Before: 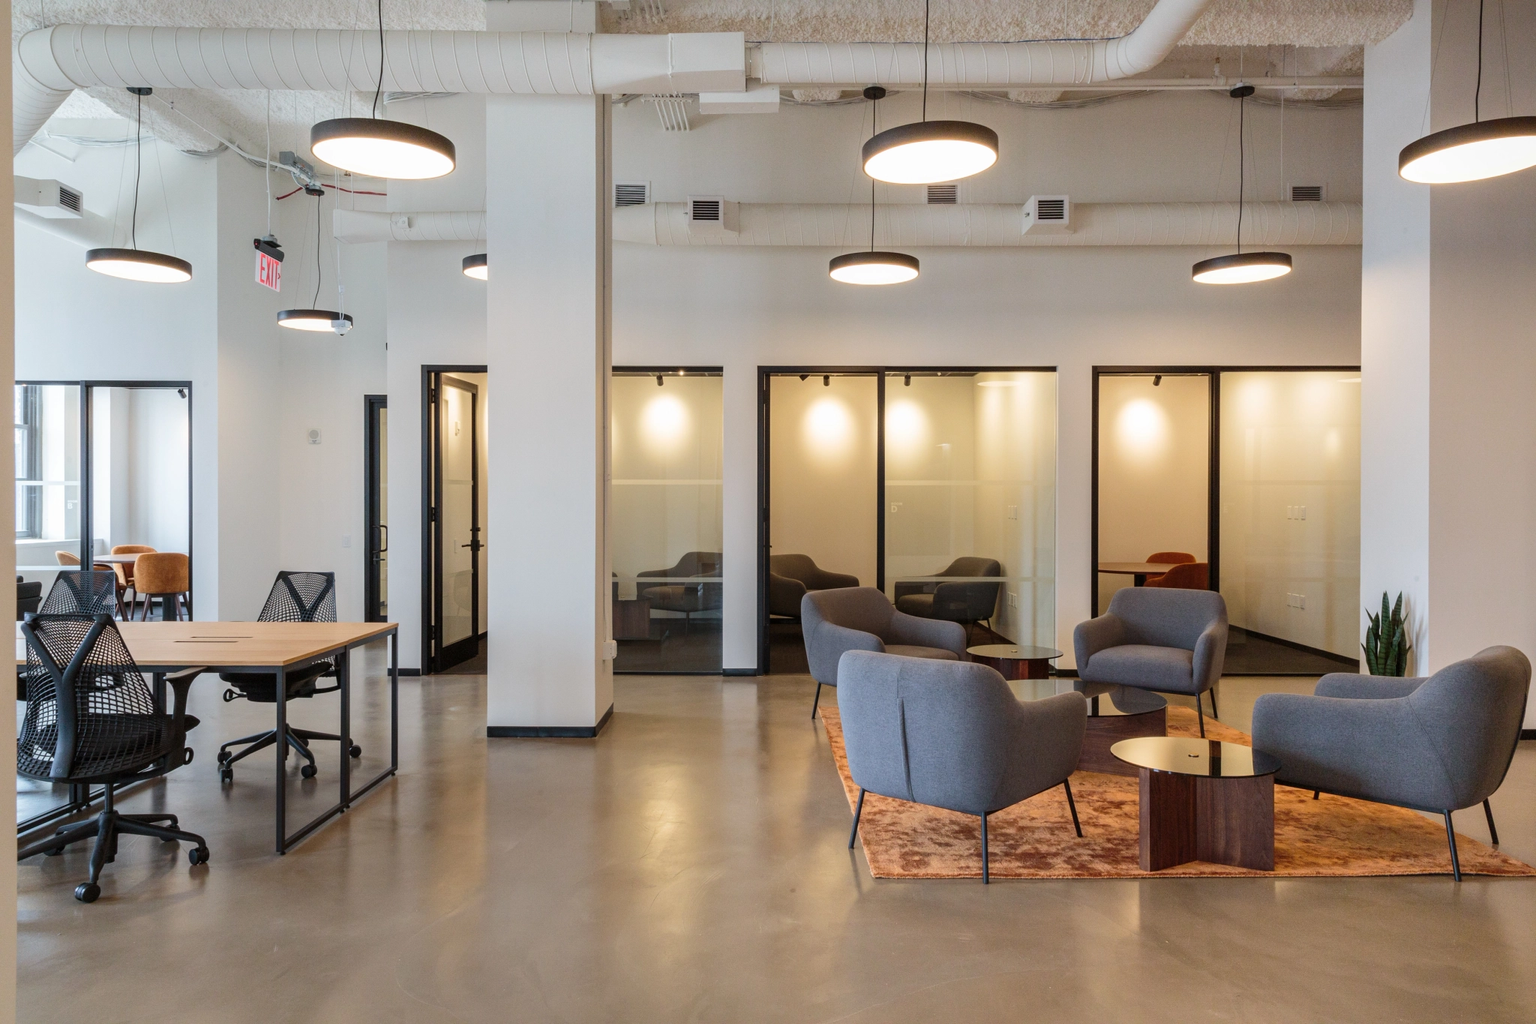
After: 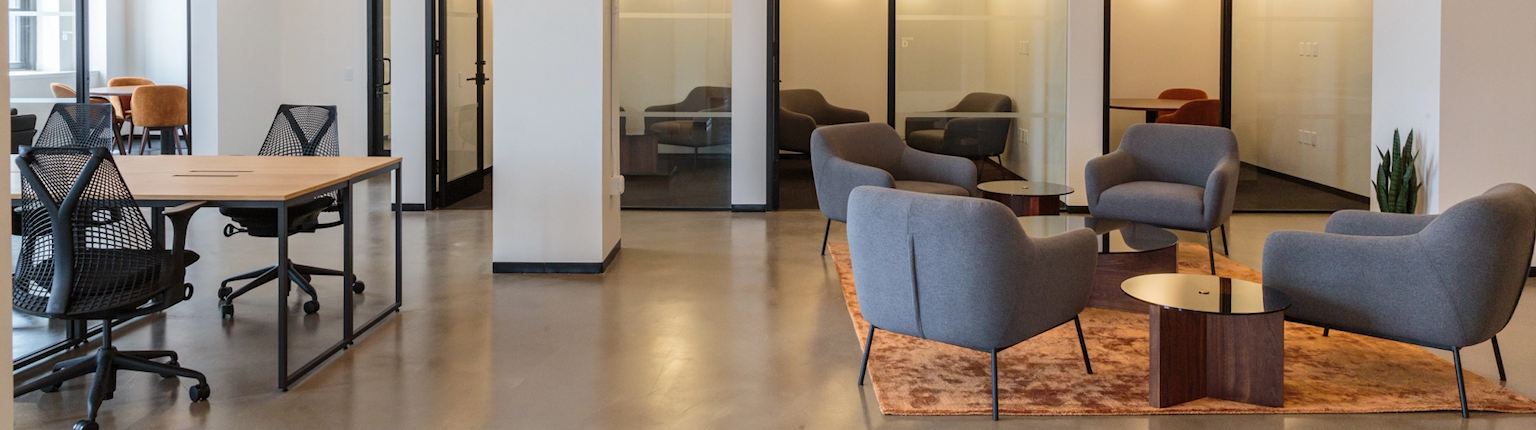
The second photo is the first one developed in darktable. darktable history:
rotate and perspective: rotation 0.174°, lens shift (vertical) 0.013, lens shift (horizontal) 0.019, shear 0.001, automatic cropping original format, crop left 0.007, crop right 0.991, crop top 0.016, crop bottom 0.997
crop: top 45.551%, bottom 12.262%
